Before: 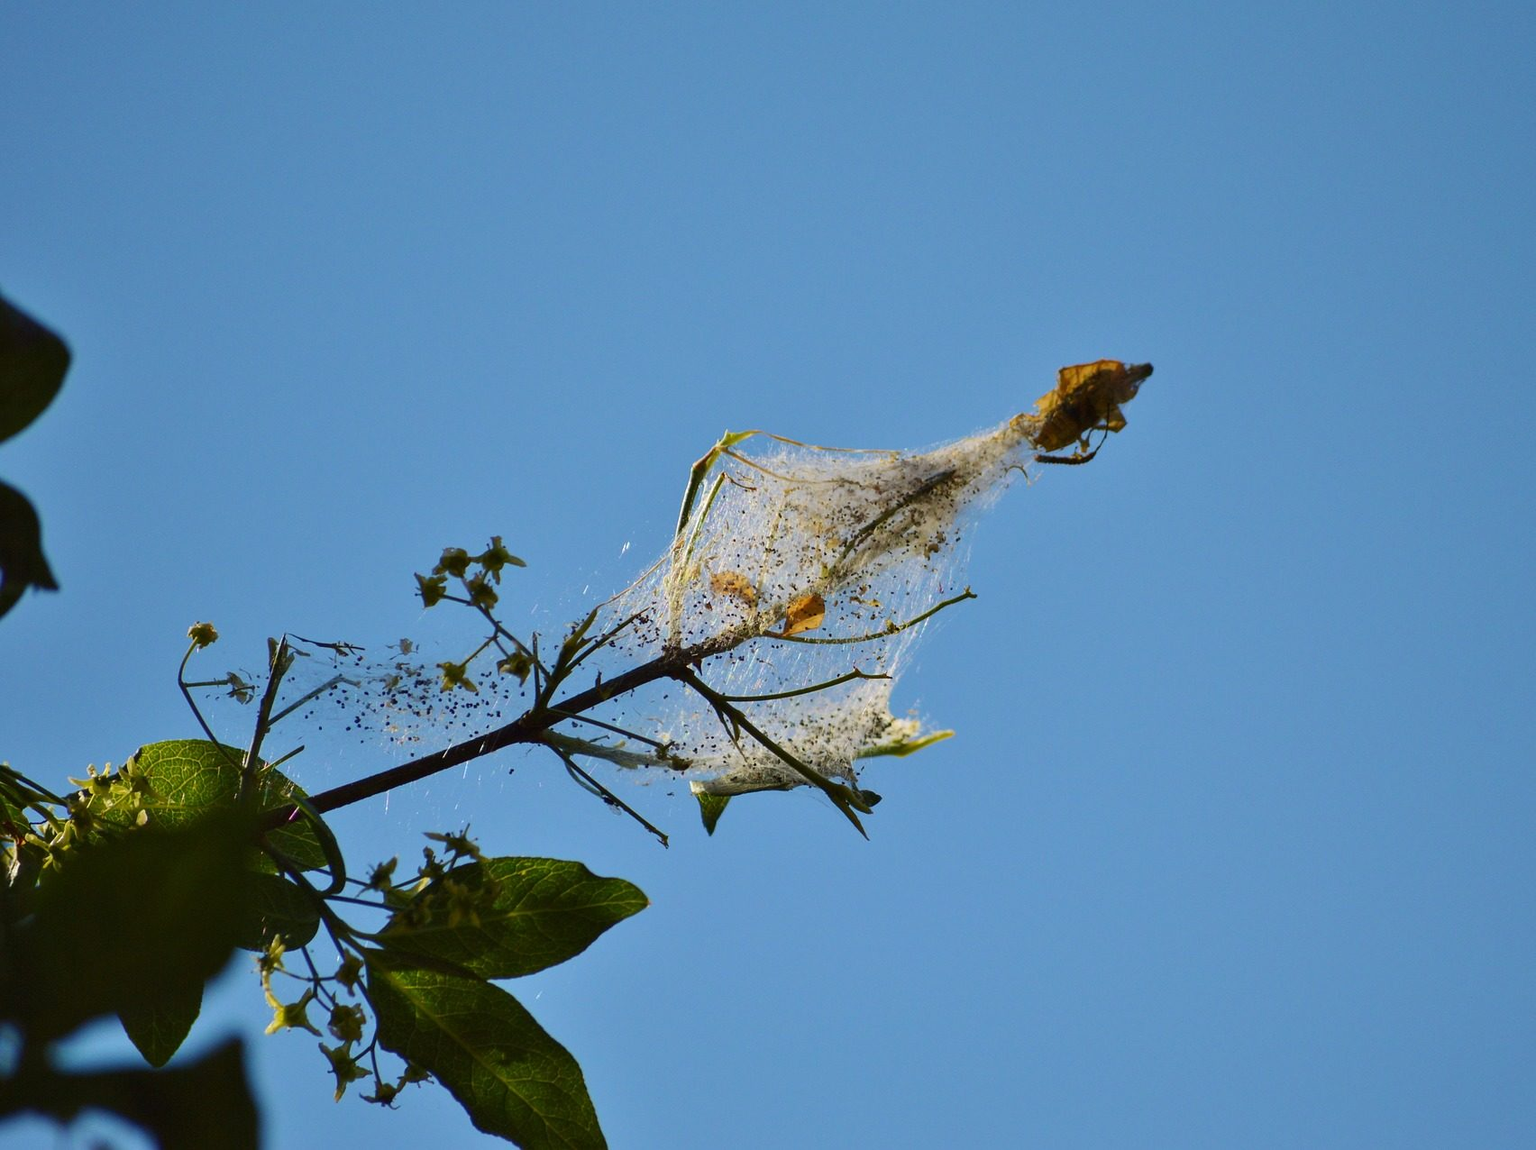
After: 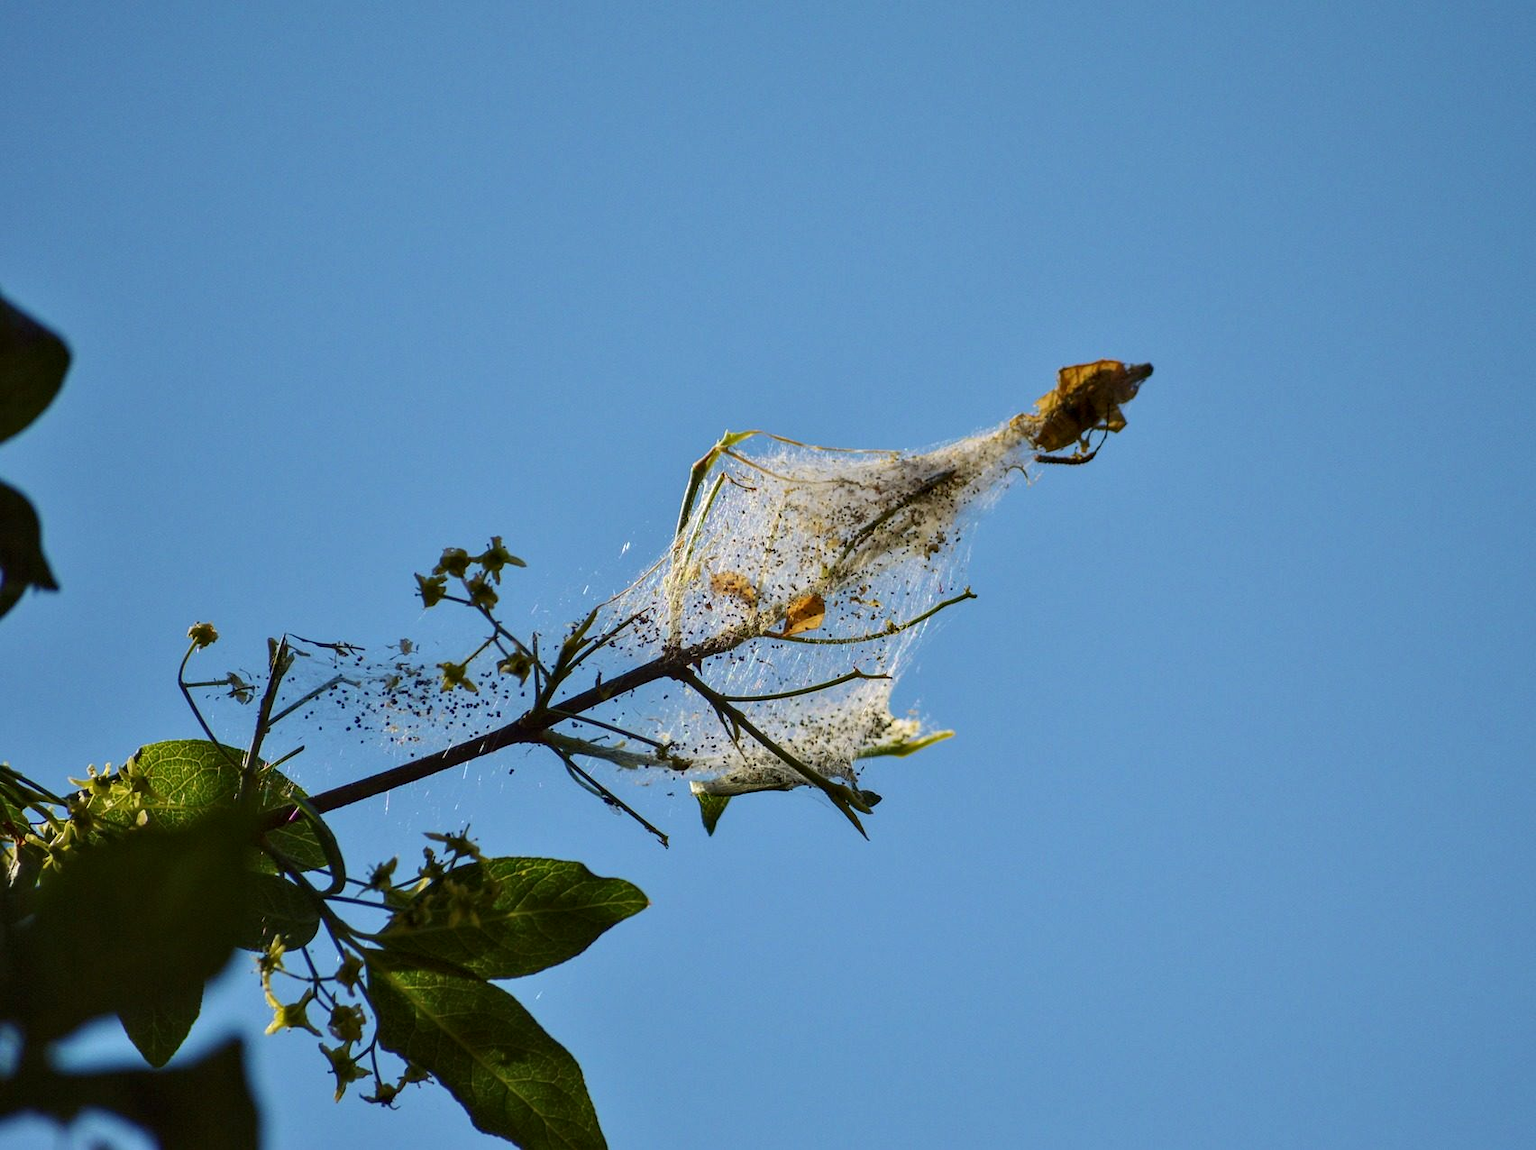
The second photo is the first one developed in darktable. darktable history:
local contrast: on, module defaults
shadows and highlights: shadows 13.42, white point adjustment 1.17, highlights -0.79, soften with gaussian
